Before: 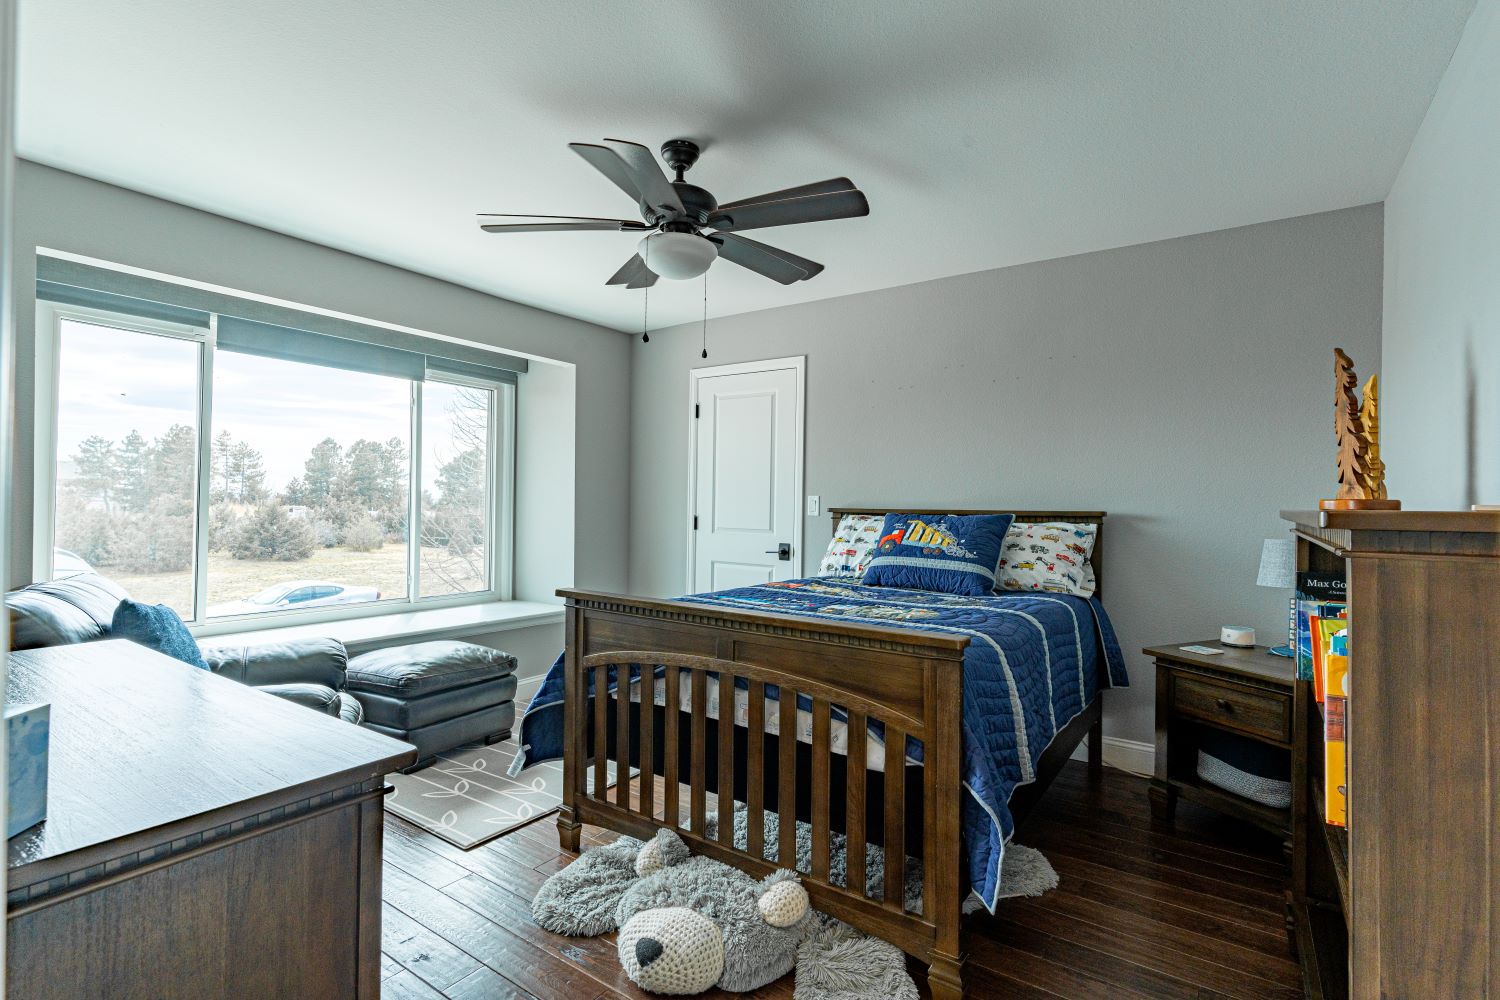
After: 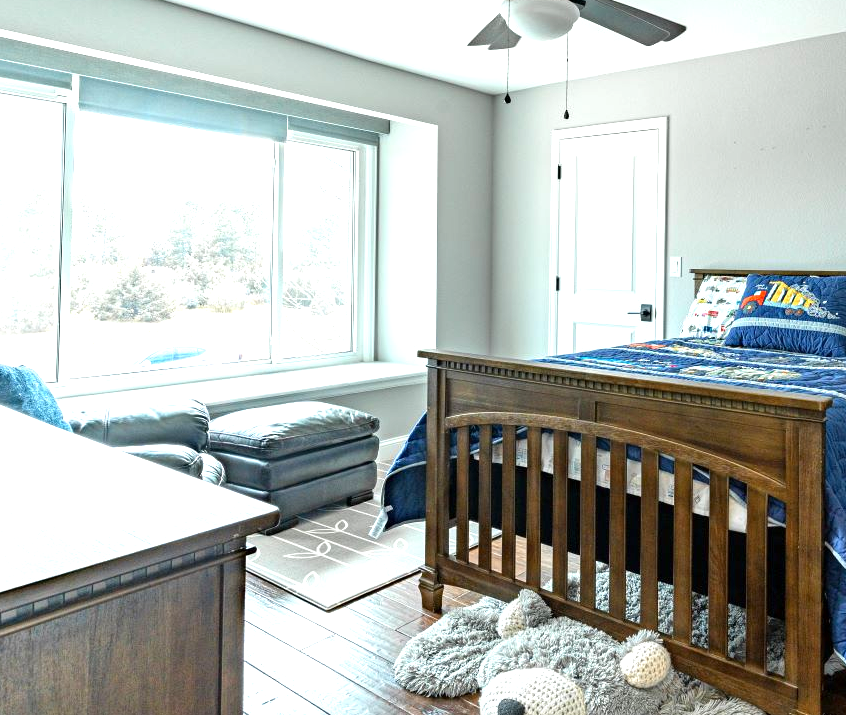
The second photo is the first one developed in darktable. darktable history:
crop: left 9.229%, top 23.905%, right 34.342%, bottom 4.557%
exposure: exposure 0.948 EV, compensate highlight preservation false
